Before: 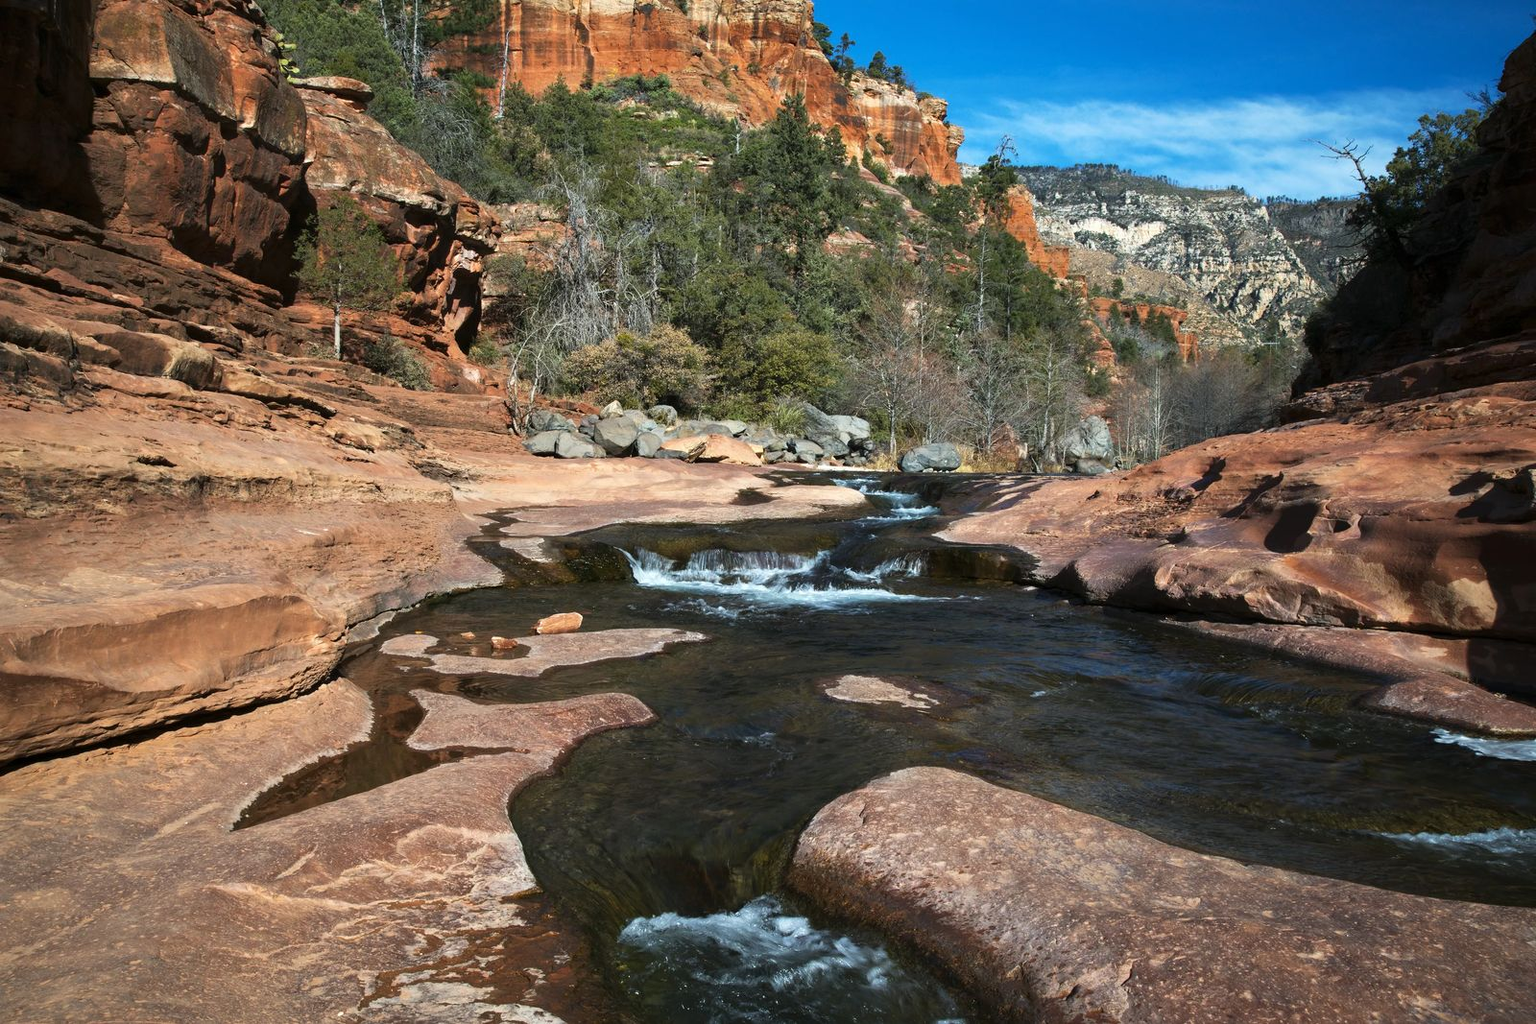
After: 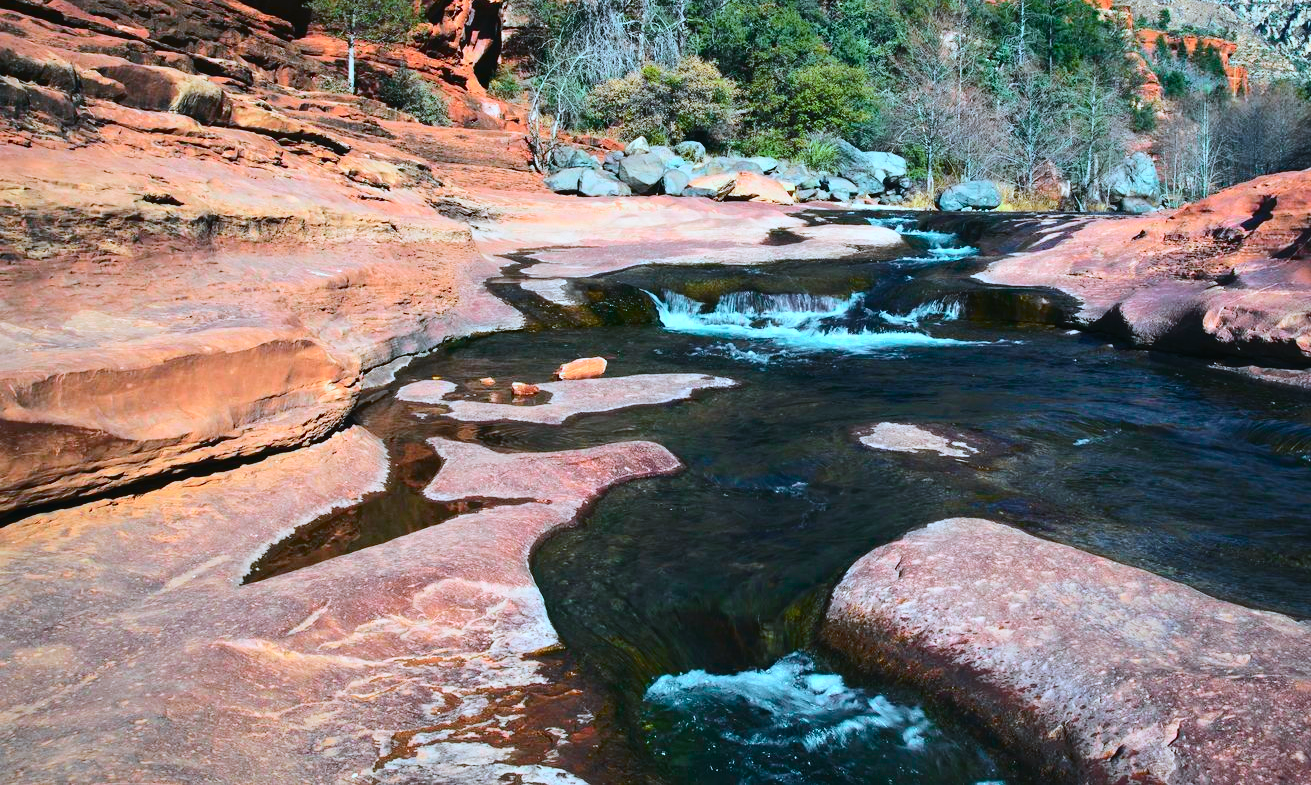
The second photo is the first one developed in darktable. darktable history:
crop: top 26.406%, right 18.007%
tone curve: curves: ch0 [(0, 0.023) (0.103, 0.087) (0.277, 0.28) (0.438, 0.547) (0.546, 0.678) (0.735, 0.843) (0.994, 1)]; ch1 [(0, 0) (0.371, 0.261) (0.465, 0.42) (0.488, 0.477) (0.512, 0.513) (0.542, 0.581) (0.574, 0.647) (0.636, 0.747) (1, 1)]; ch2 [(0, 0) (0.369, 0.388) (0.449, 0.431) (0.478, 0.471) (0.516, 0.517) (0.575, 0.642) (0.649, 0.726) (1, 1)], color space Lab, independent channels, preserve colors none
color calibration: illuminant custom, x 0.387, y 0.387, temperature 3834.43 K
